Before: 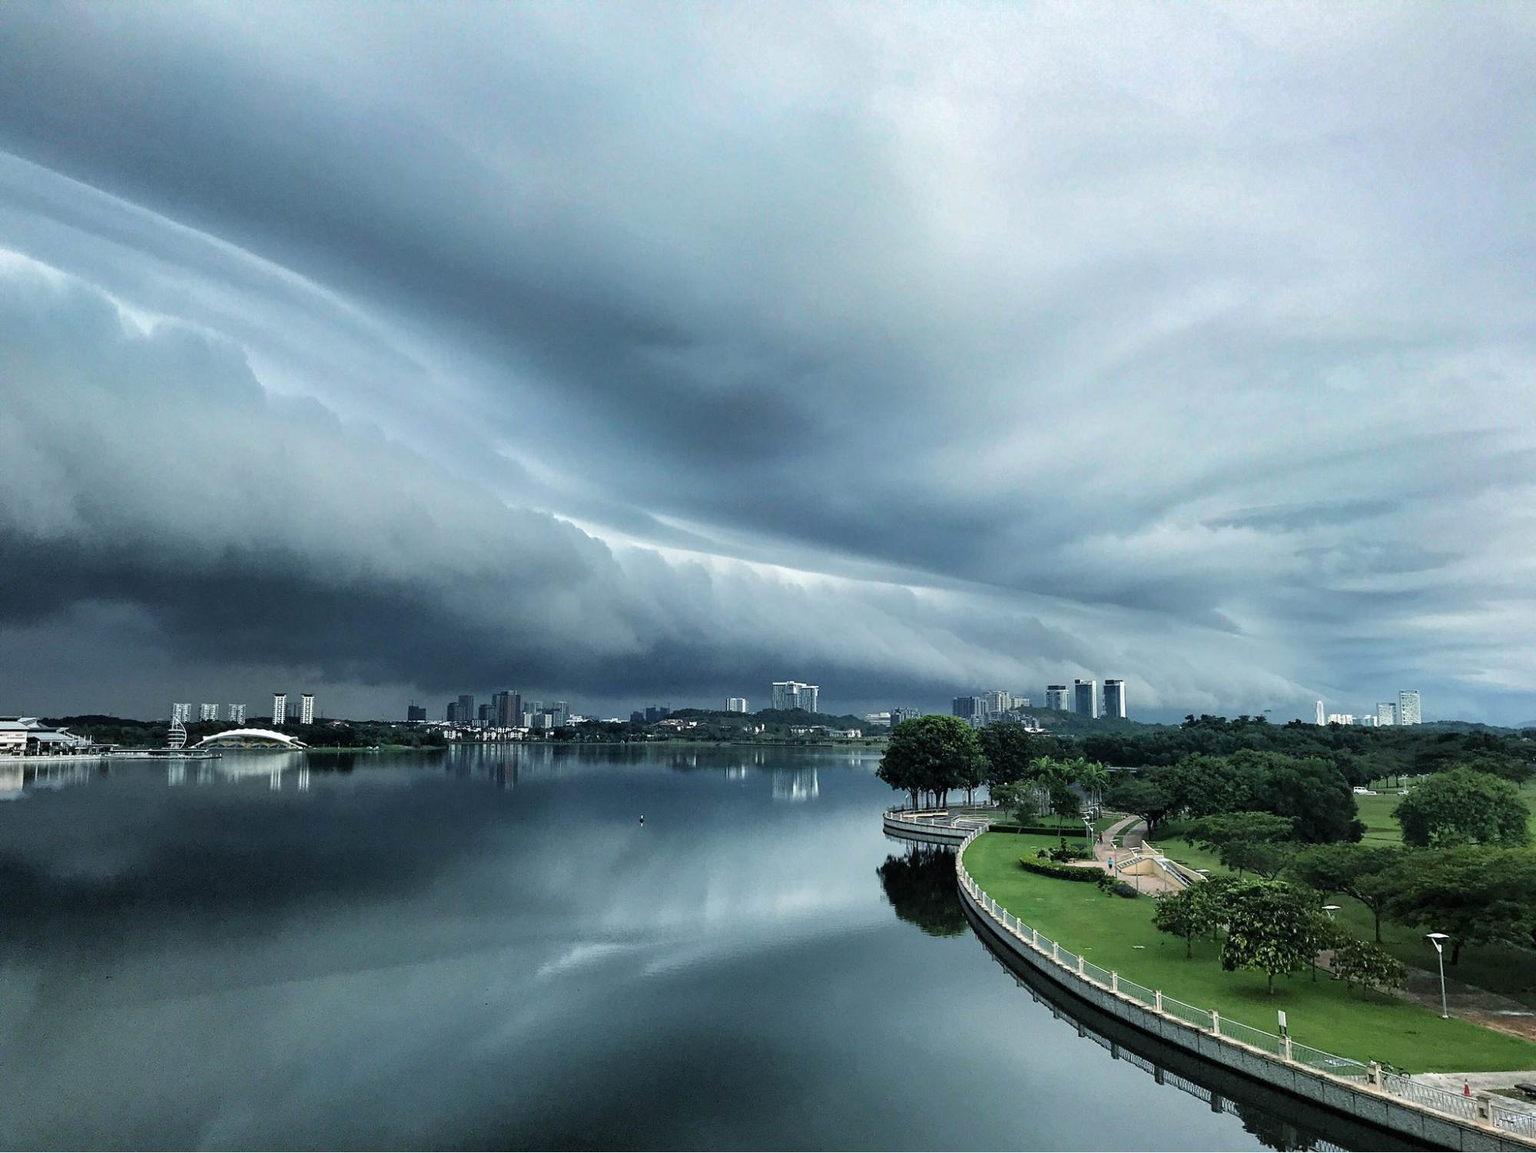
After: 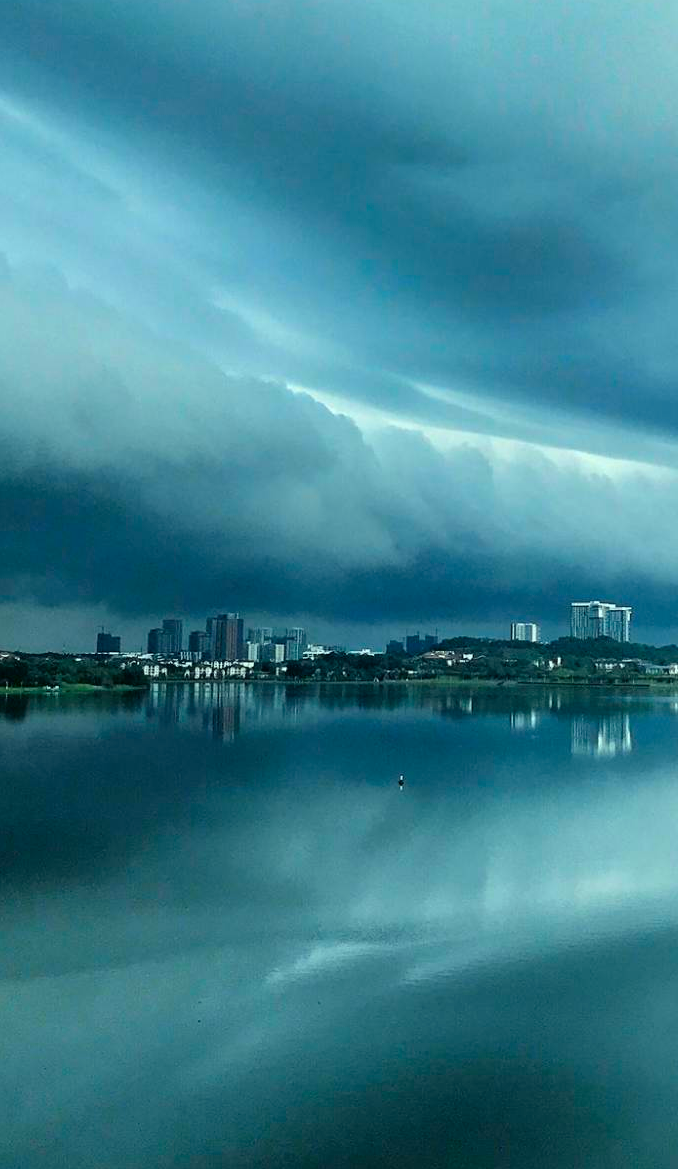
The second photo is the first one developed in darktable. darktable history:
color correction: highlights a* -7.35, highlights b* 1.44, shadows a* -3.2, saturation 1.42
crop and rotate: left 21.75%, top 19.059%, right 44.315%, bottom 2.982%
